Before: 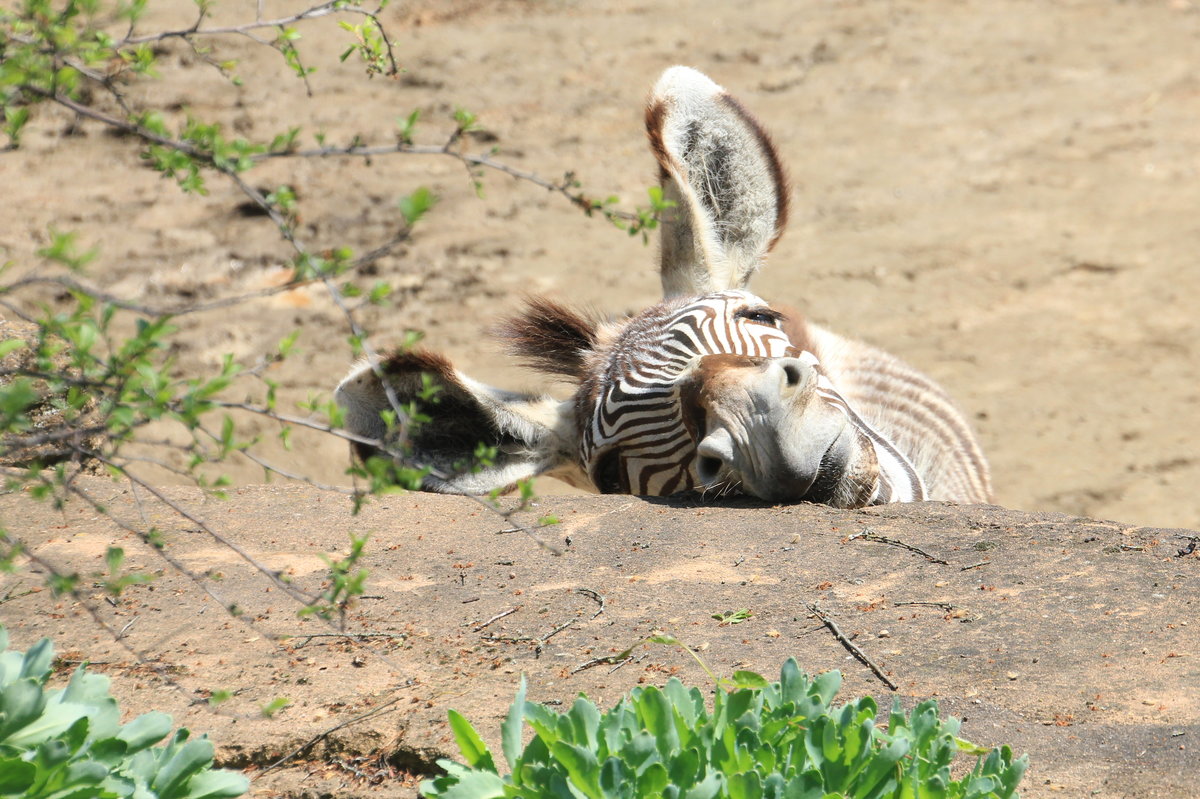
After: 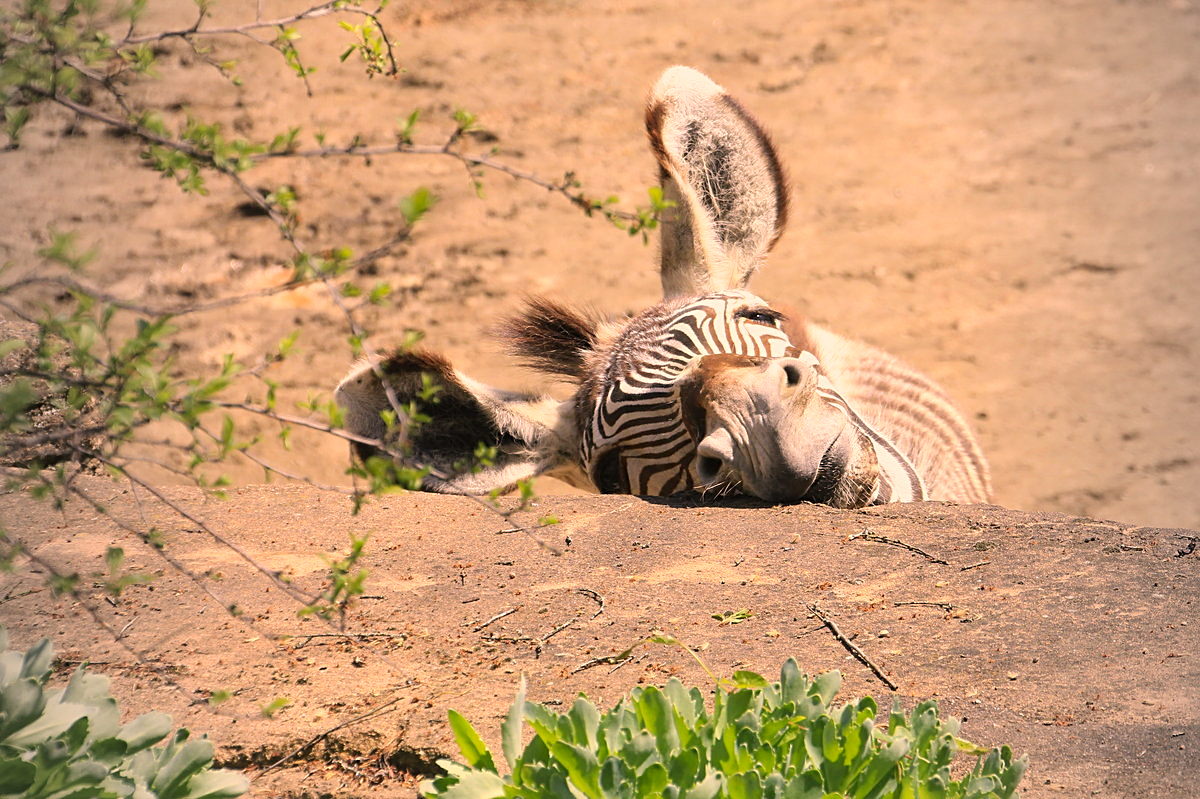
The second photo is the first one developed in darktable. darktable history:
vignetting: fall-off start 96.81%, fall-off radius 101.11%, width/height ratio 0.613, unbound false
color correction: highlights a* 20.4, highlights b* 19.81
sharpen: on, module defaults
